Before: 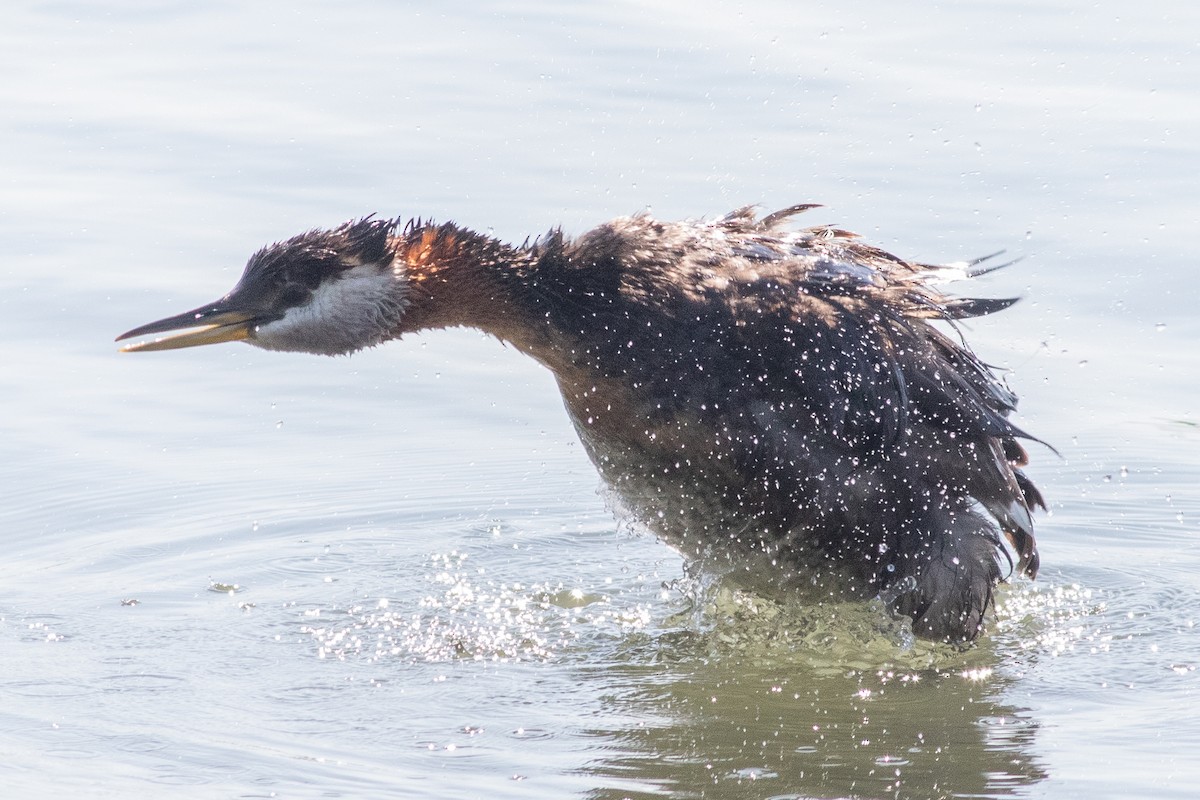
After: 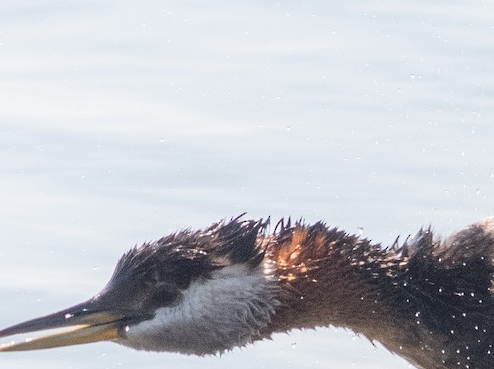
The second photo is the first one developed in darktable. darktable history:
crop and rotate: left 10.86%, top 0.079%, right 47.904%, bottom 53.672%
contrast brightness saturation: saturation -0.064
